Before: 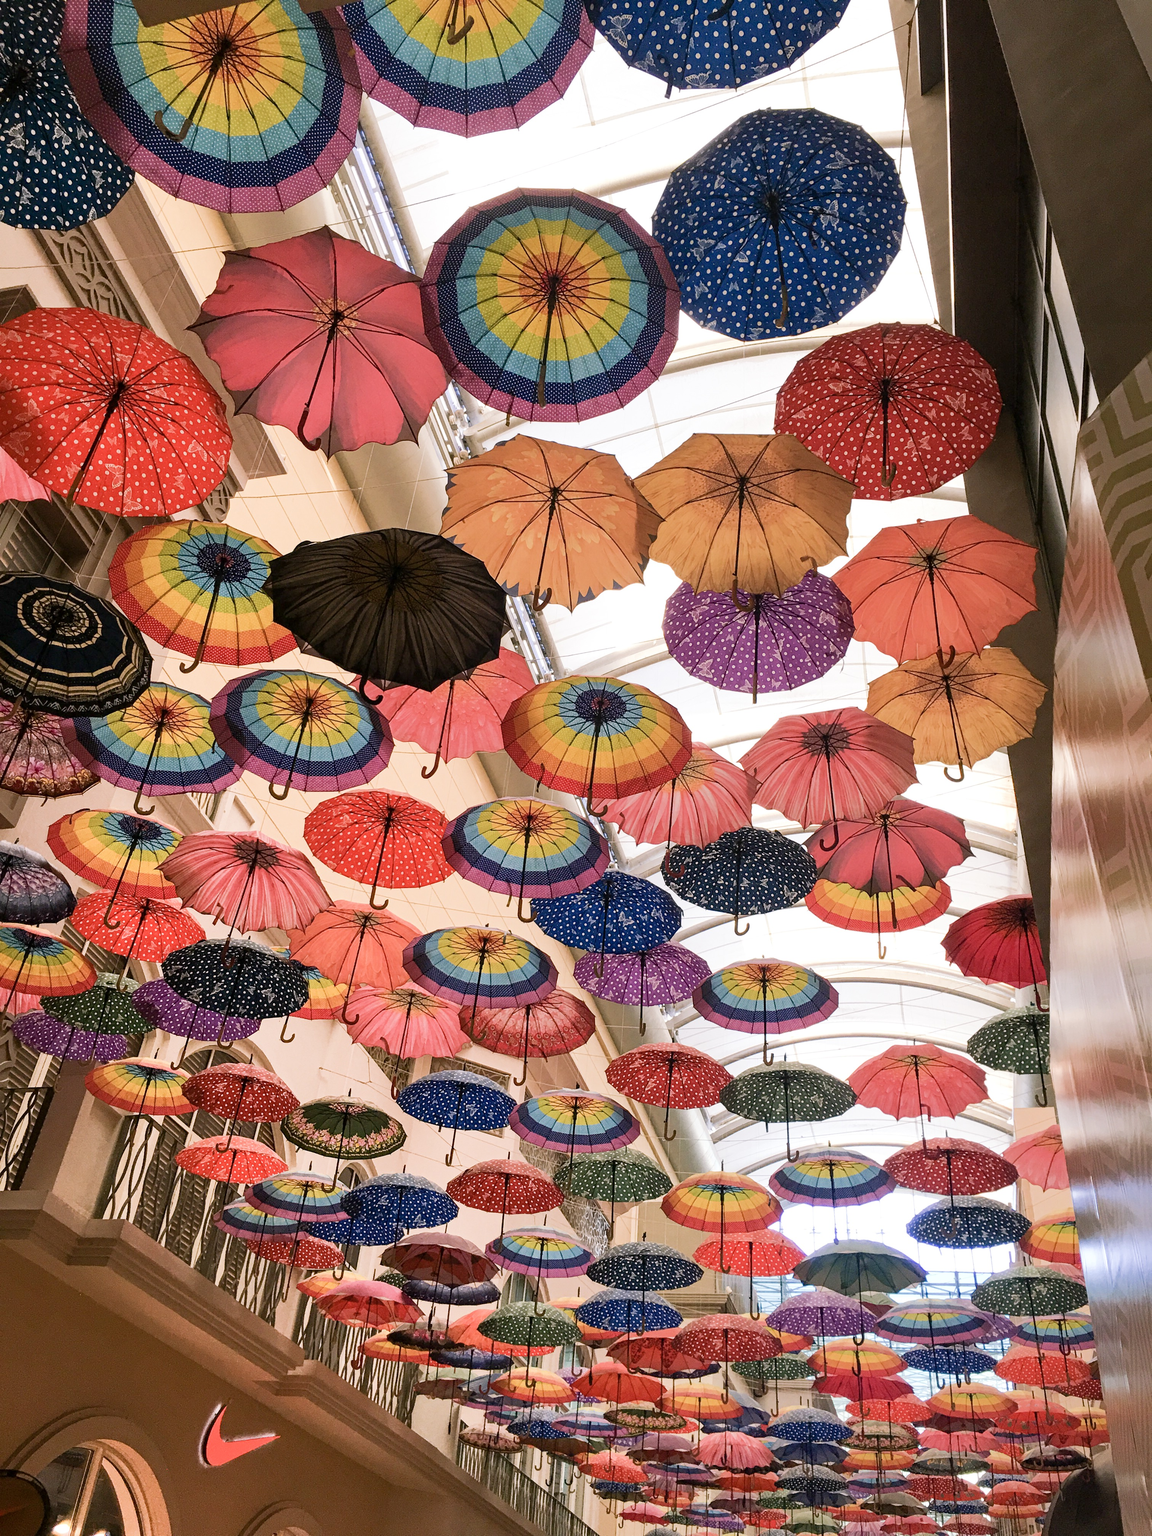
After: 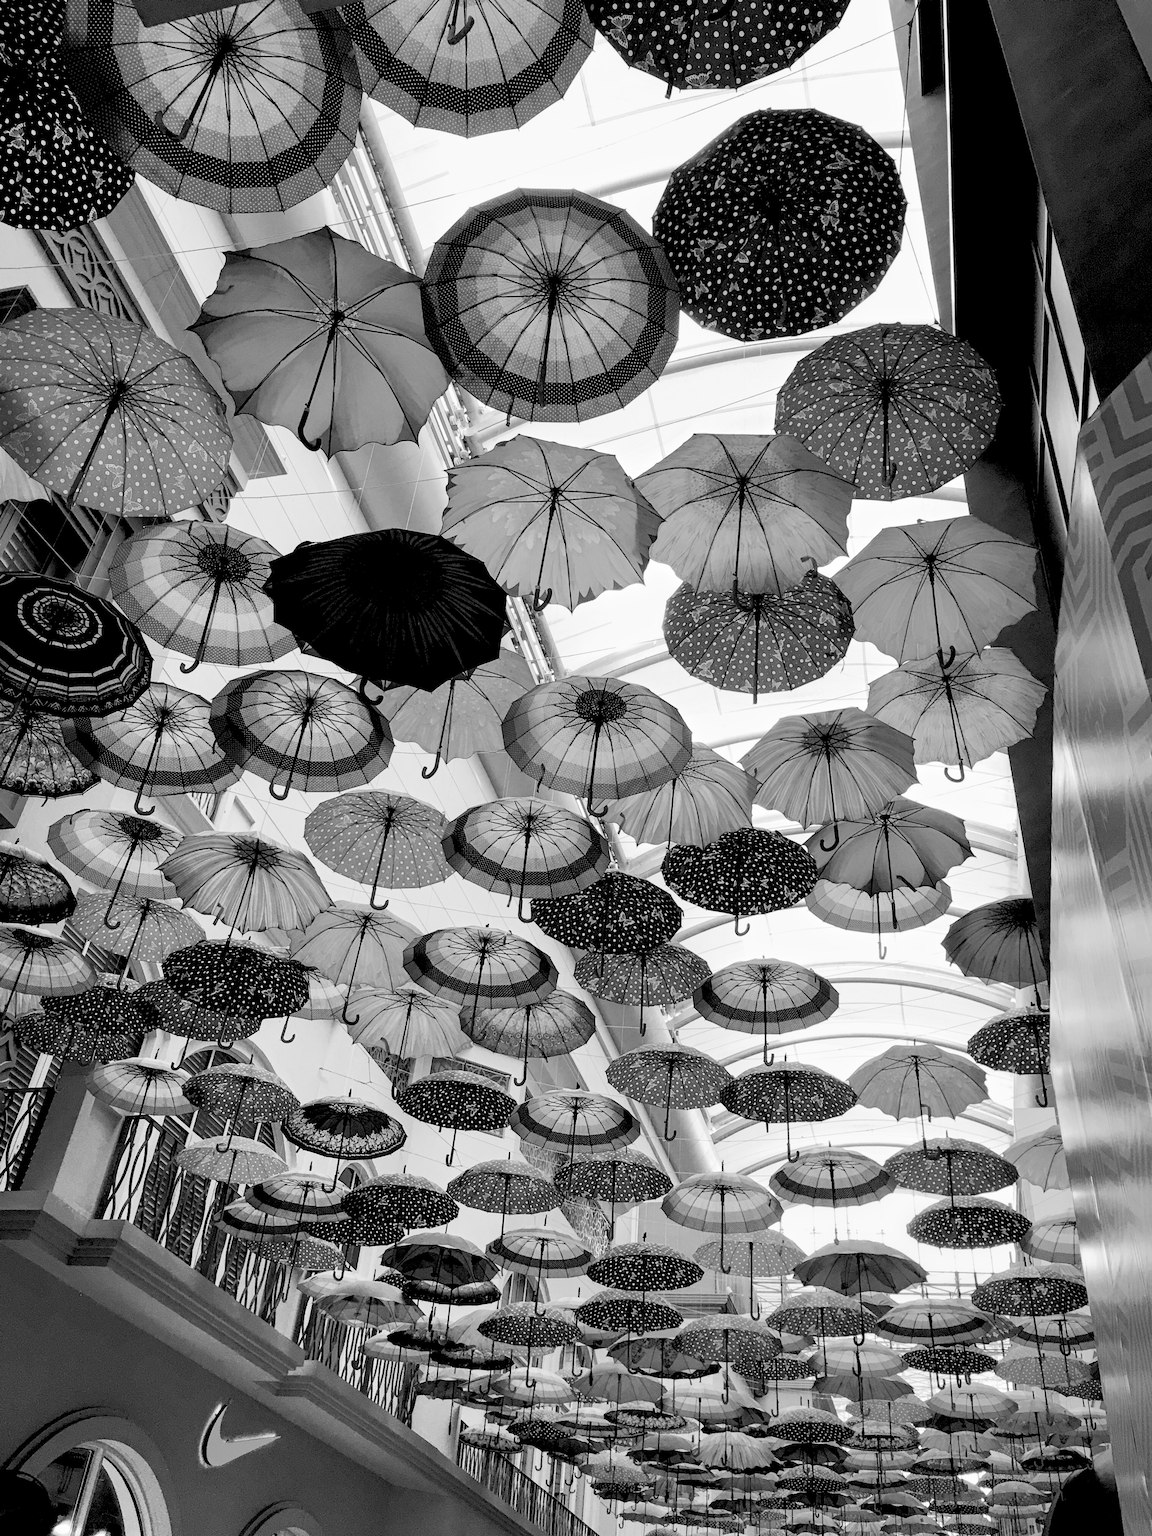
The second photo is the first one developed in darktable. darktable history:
monochrome: a 30.25, b 92.03
rgb levels: levels [[0.029, 0.461, 0.922], [0, 0.5, 1], [0, 0.5, 1]]
levels: mode automatic, black 0.023%, white 99.97%, levels [0.062, 0.494, 0.925]
